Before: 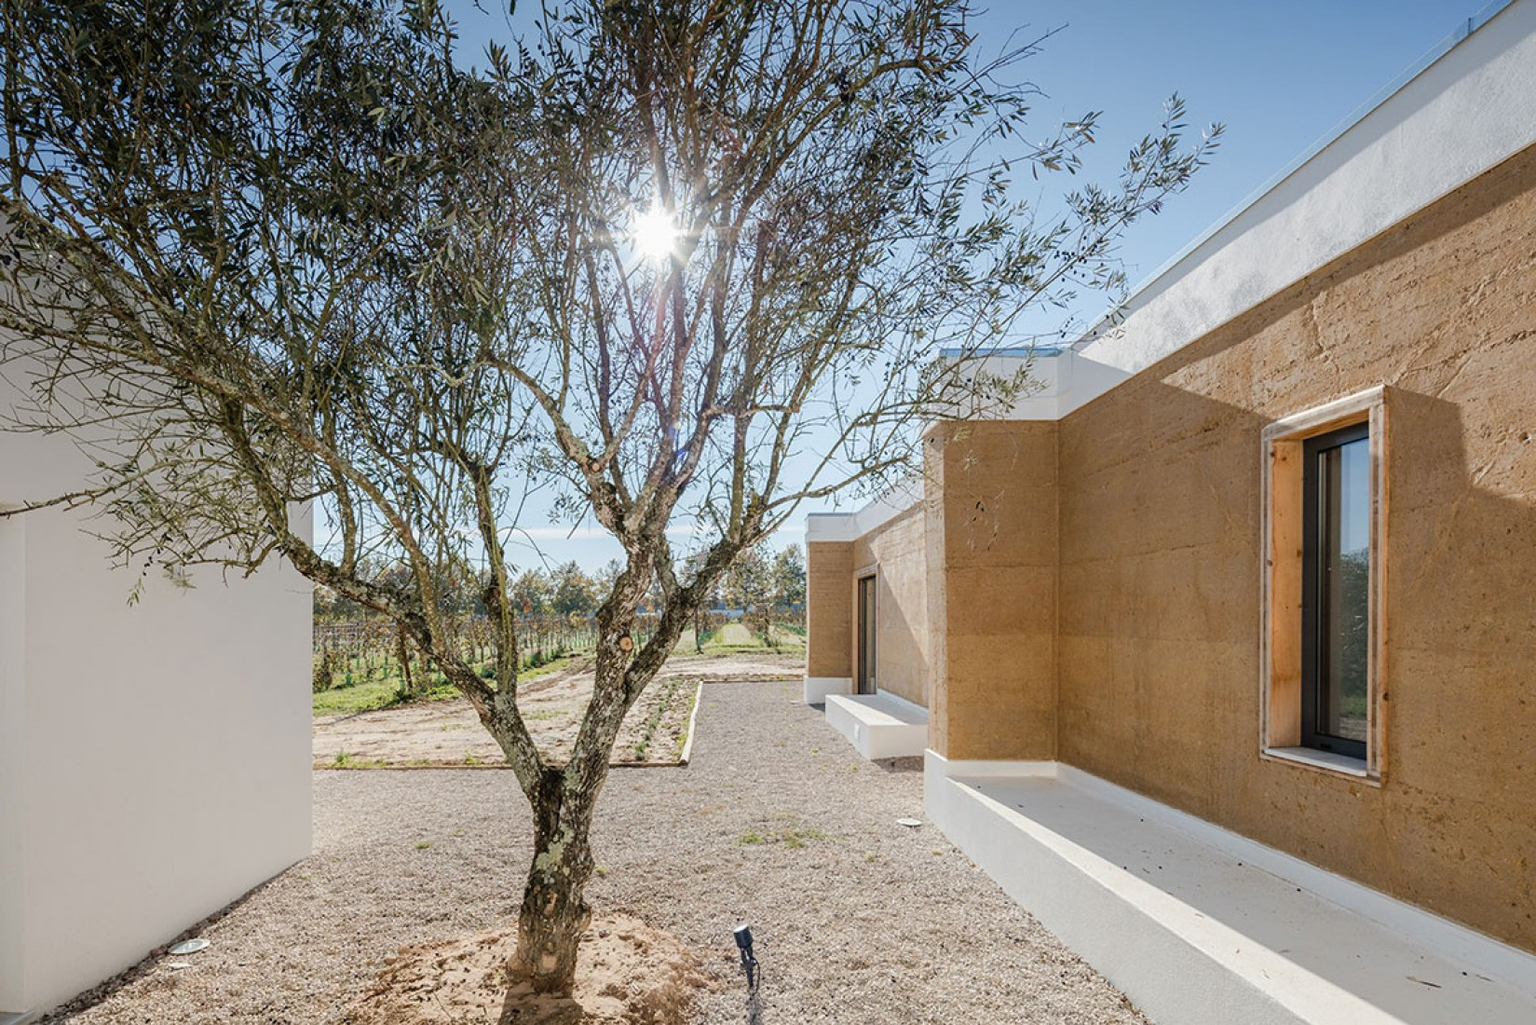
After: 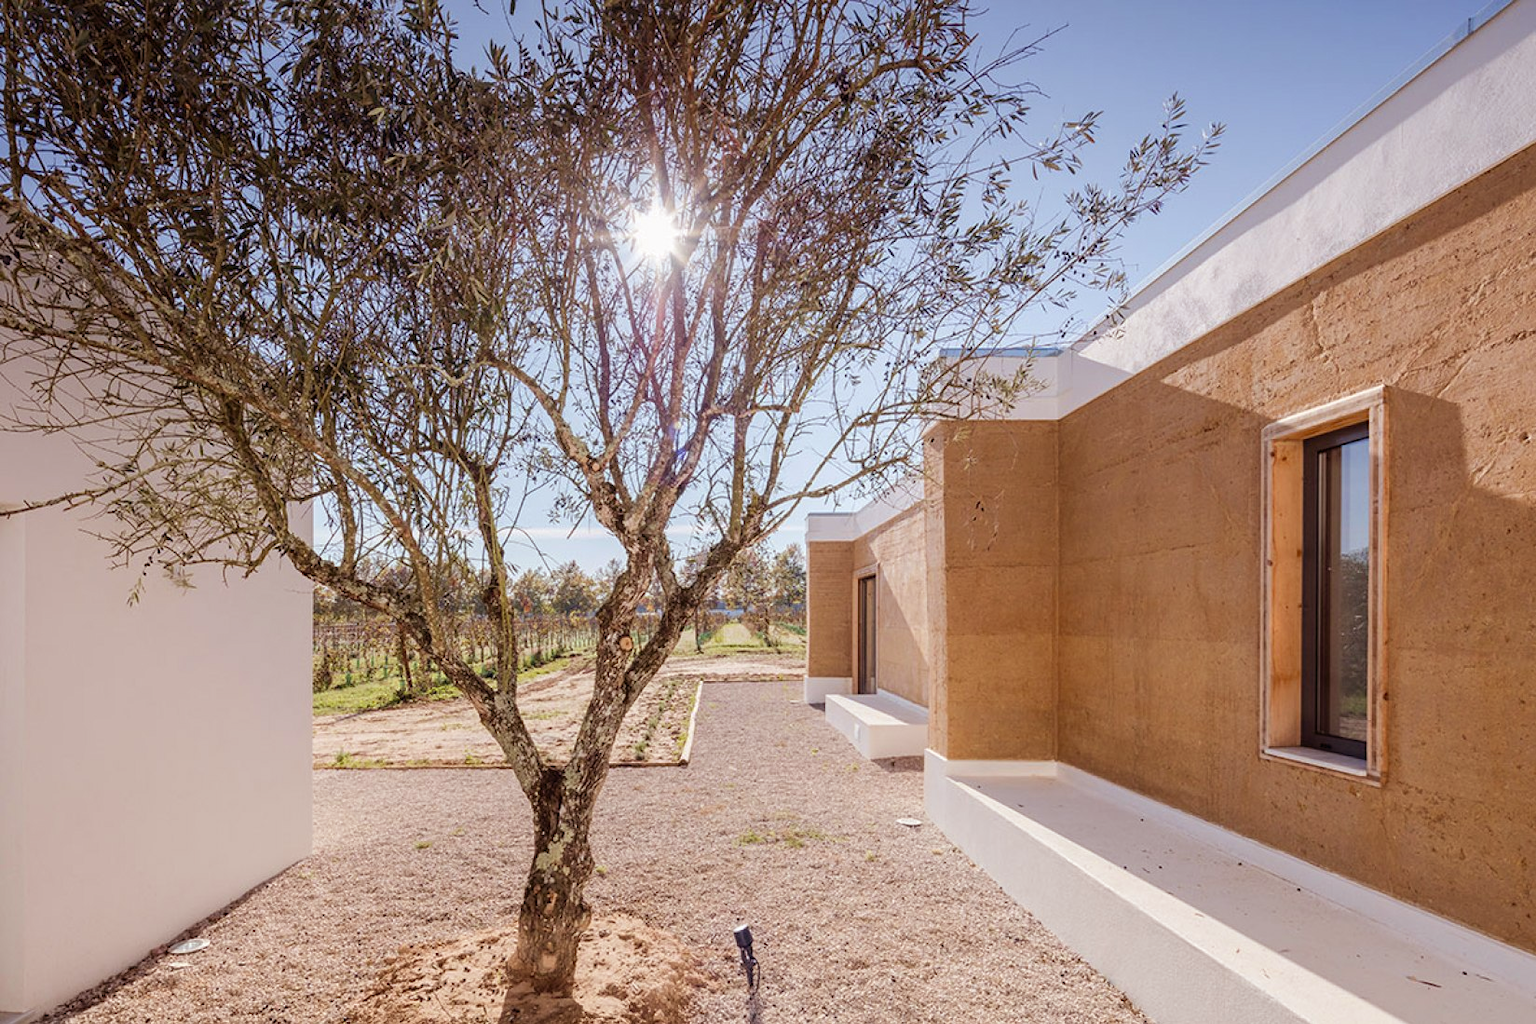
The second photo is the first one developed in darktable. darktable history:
velvia: strength 15%
rgb levels: mode RGB, independent channels, levels [[0, 0.474, 1], [0, 0.5, 1], [0, 0.5, 1]]
